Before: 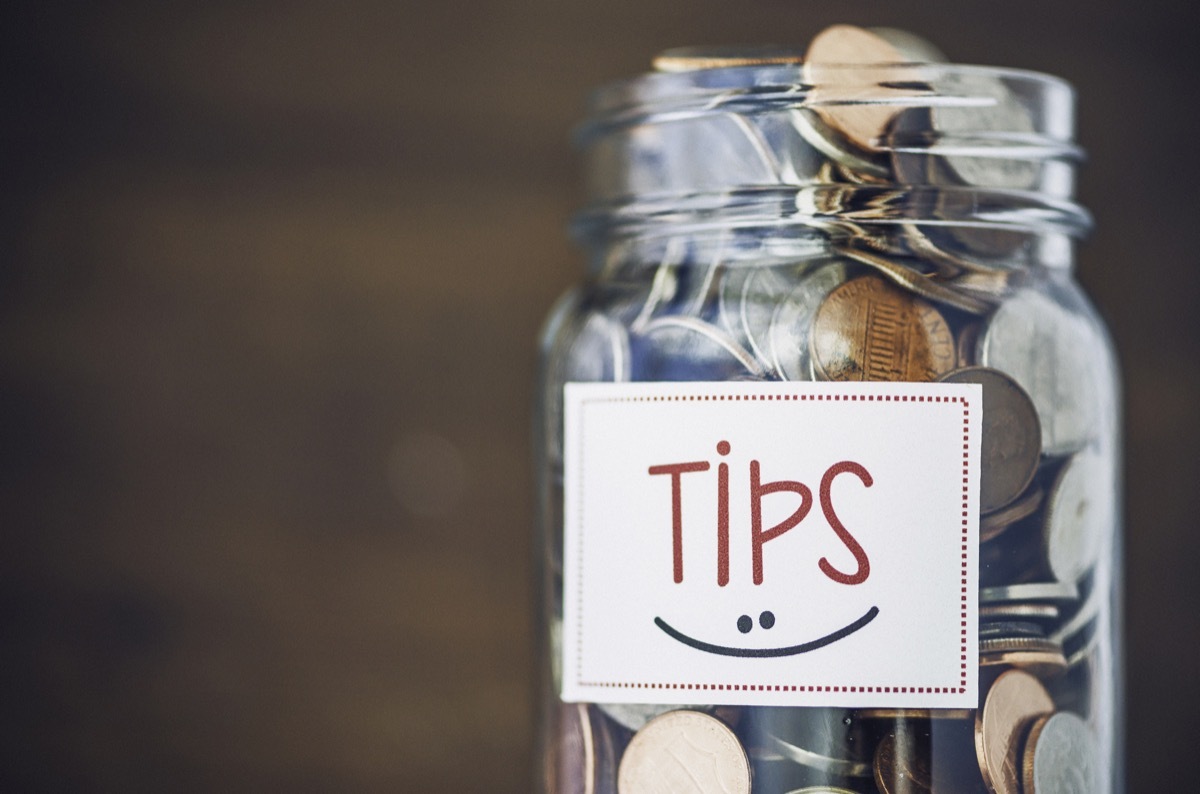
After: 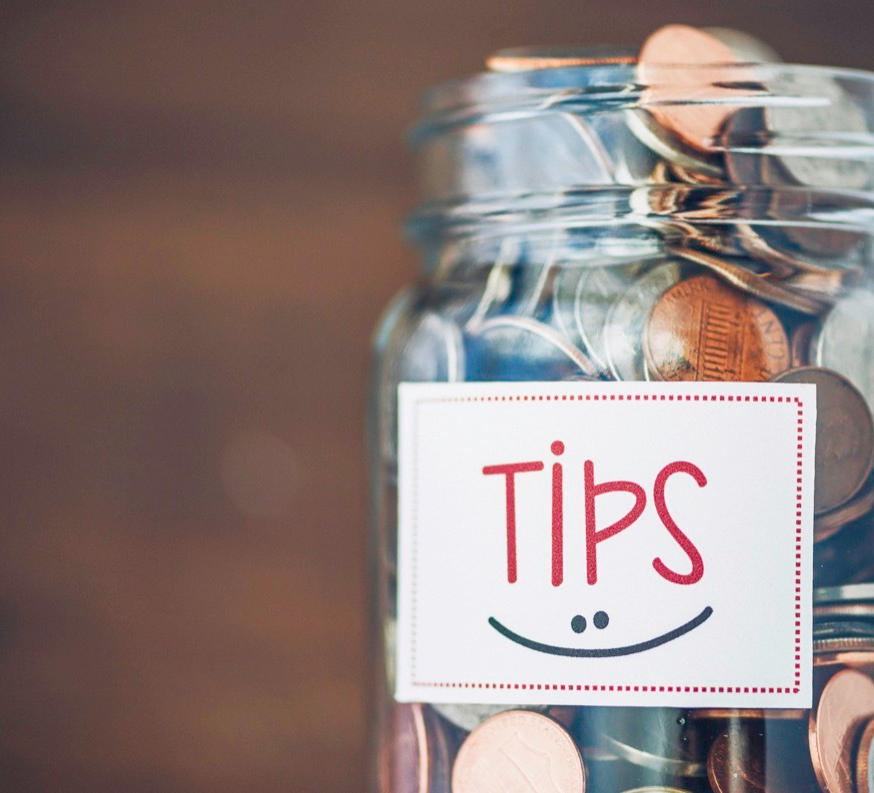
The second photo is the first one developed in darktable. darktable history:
crop: left 13.864%, top 0%, right 13.266%
